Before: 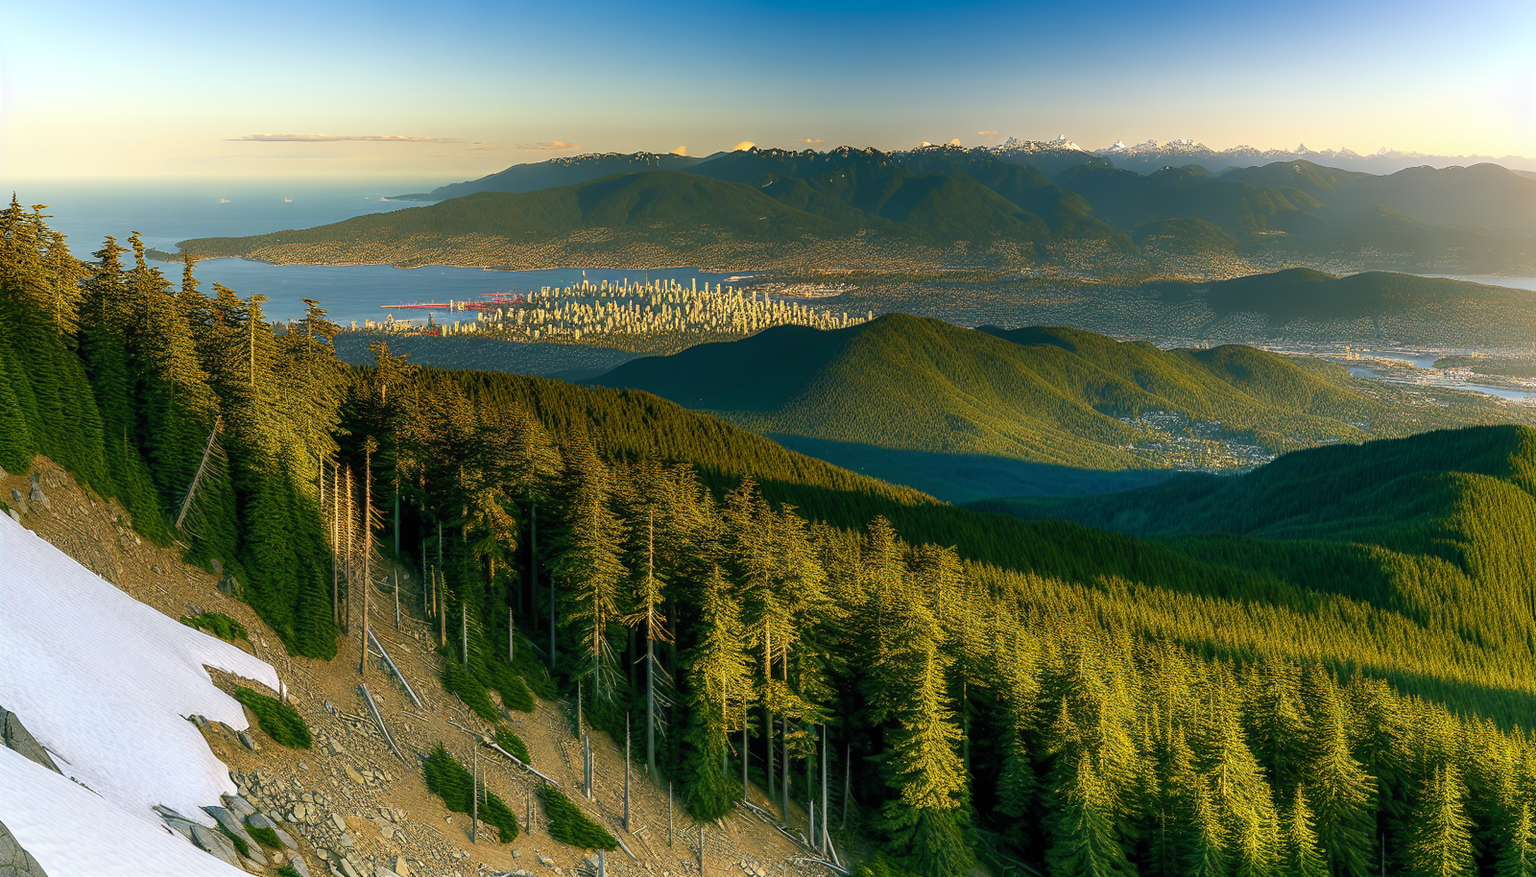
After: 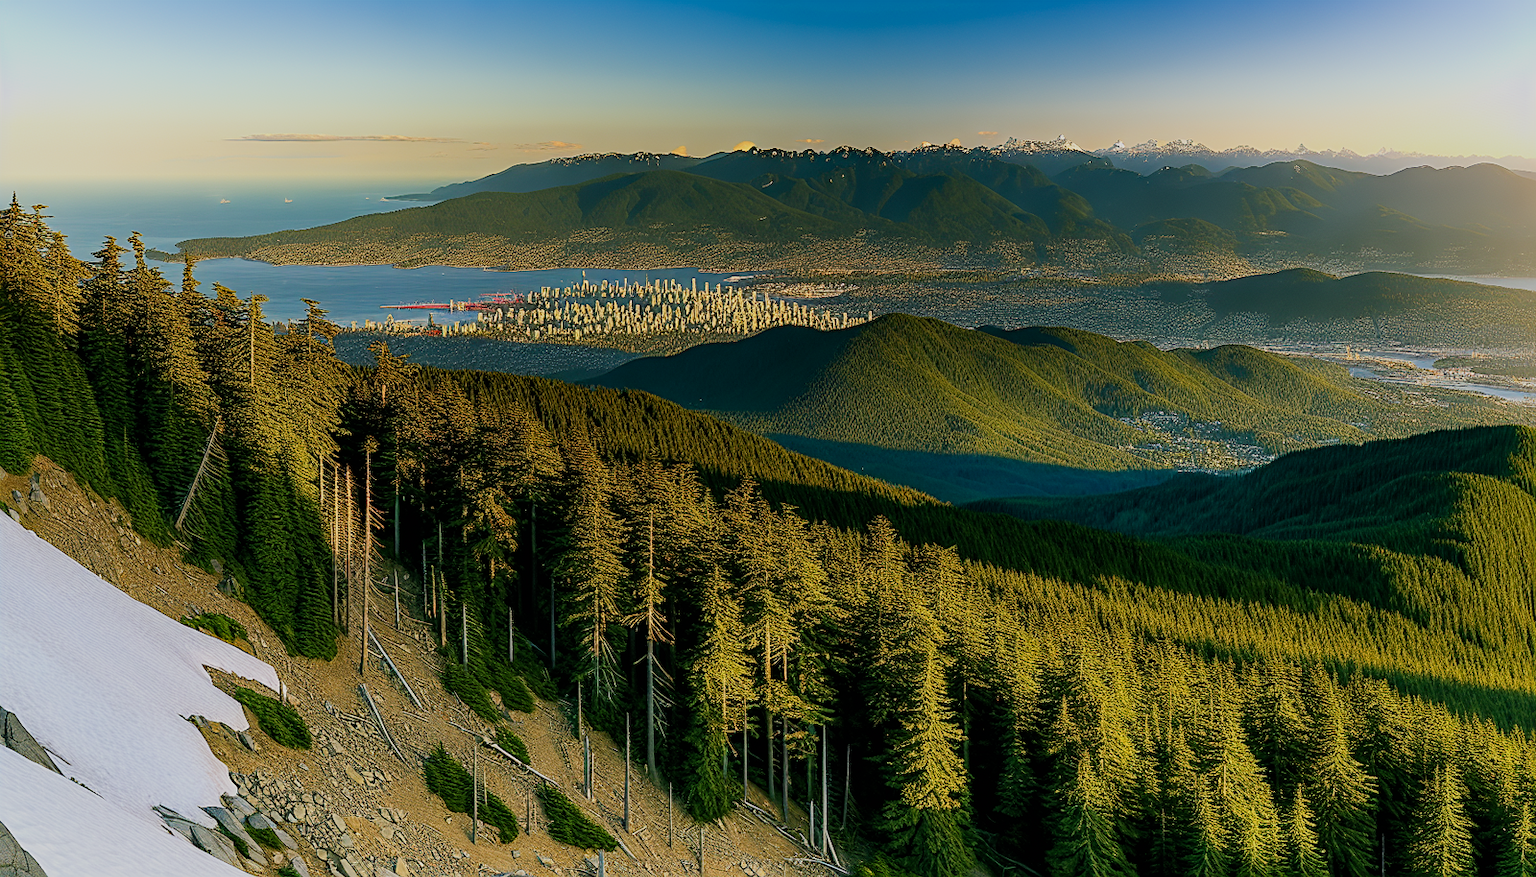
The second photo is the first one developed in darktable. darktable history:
haze removal: strength 0.29, distance 0.255, adaptive false
sharpen: on, module defaults
filmic rgb: black relative exposure -7.65 EV, white relative exposure 4.56 EV, hardness 3.61
exposure: exposure -0.04 EV, compensate highlight preservation false
